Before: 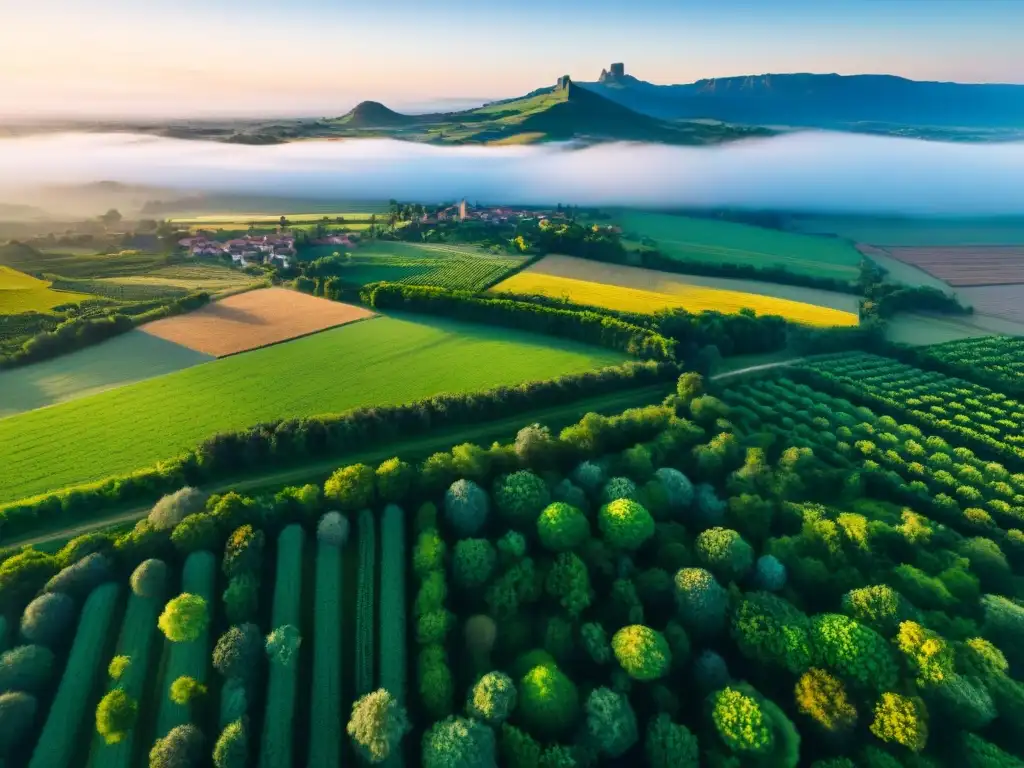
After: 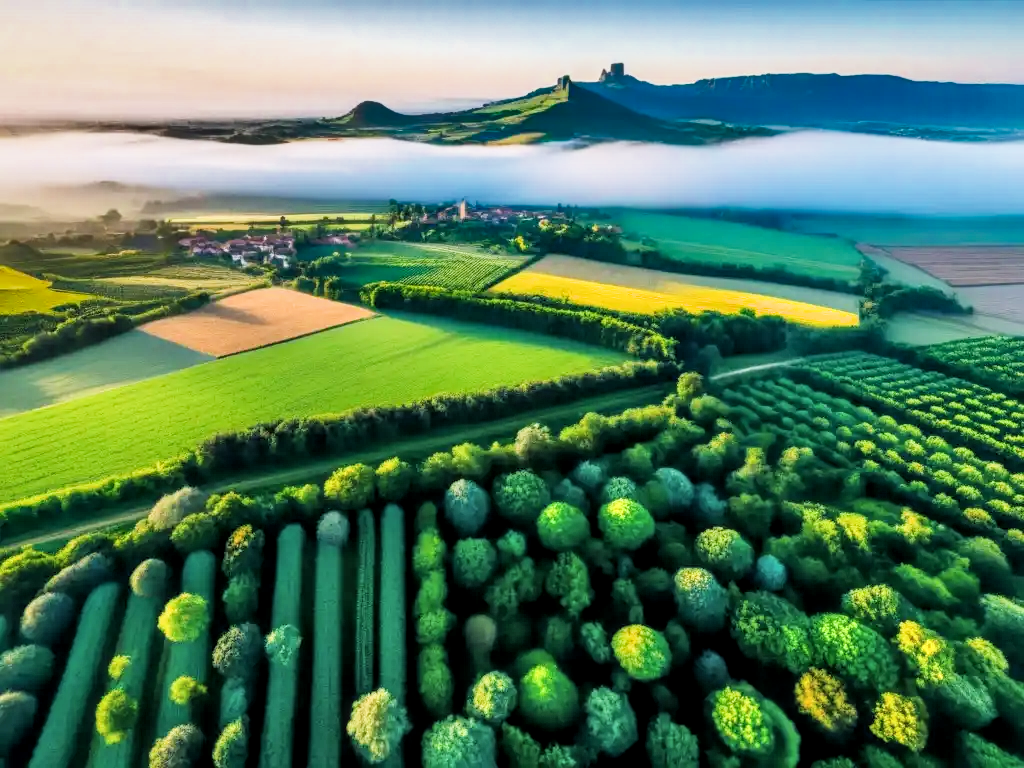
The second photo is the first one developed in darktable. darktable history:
exposure: black level correction 0, exposure 0.889 EV, compensate highlight preservation false
filmic rgb: black relative exposure -7.74 EV, white relative exposure 4.44 EV, threshold 3.02 EV, hardness 3.76, latitude 49.4%, contrast 1.101, enable highlight reconstruction true
shadows and highlights: radius 107.09, shadows 40.5, highlights -71.49, low approximation 0.01, soften with gaussian
local contrast: detail 130%
